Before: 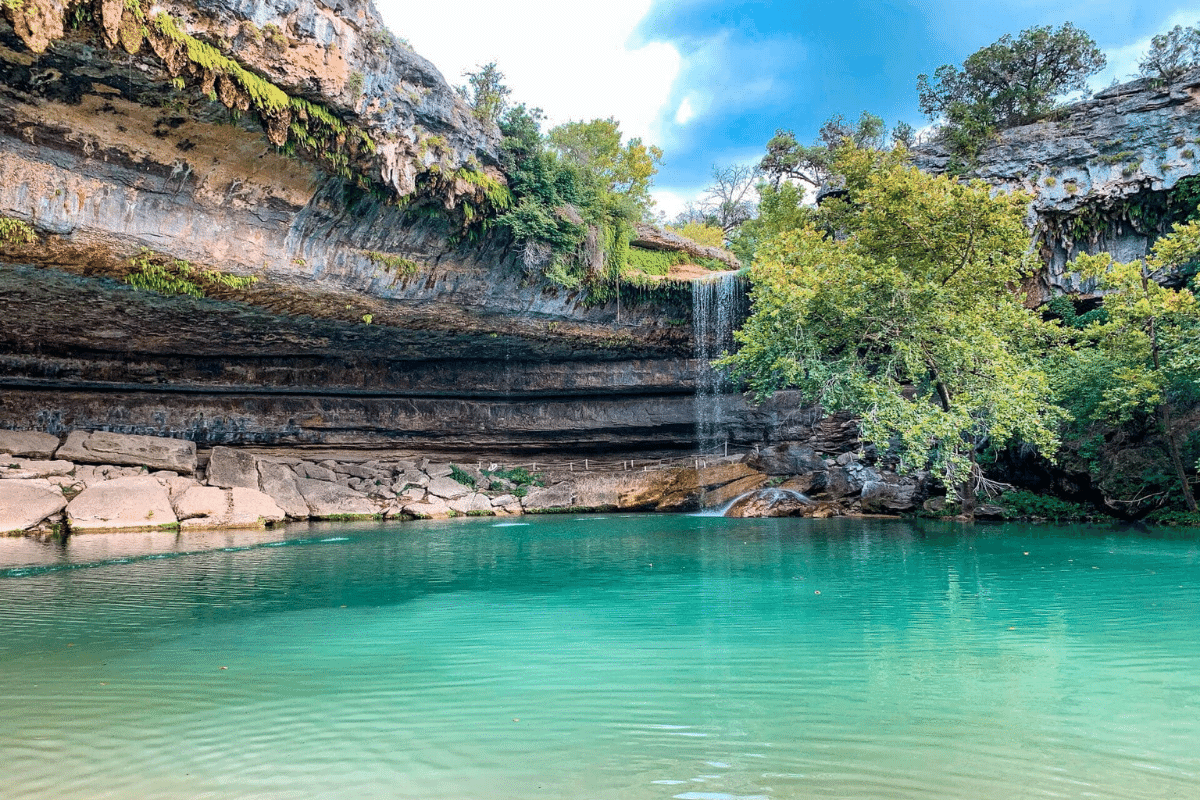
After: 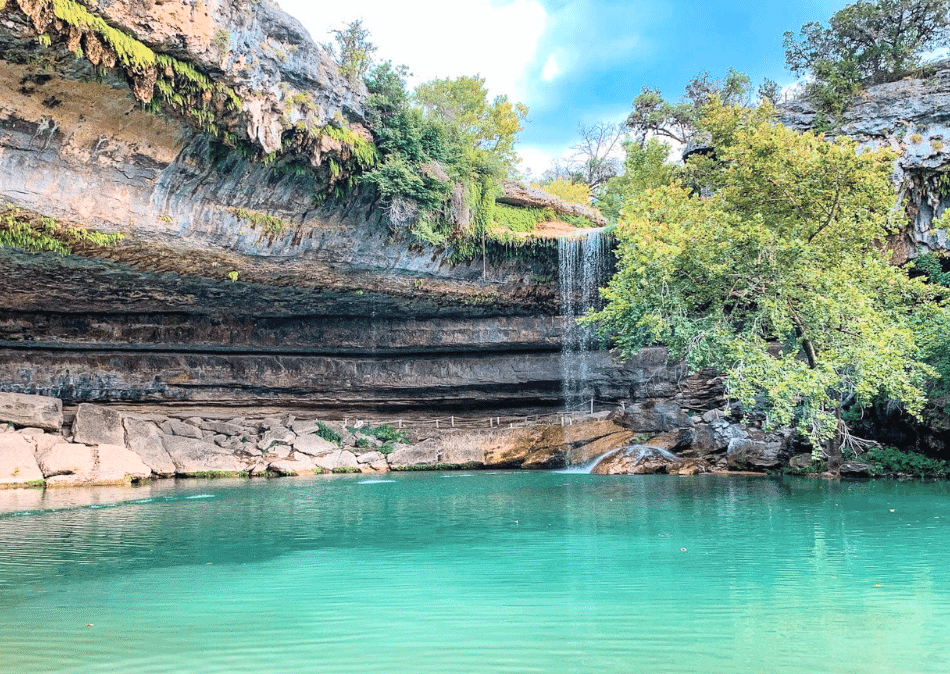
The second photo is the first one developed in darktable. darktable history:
crop: left 11.225%, top 5.381%, right 9.565%, bottom 10.314%
contrast brightness saturation: contrast 0.14, brightness 0.21
rotate and perspective: automatic cropping original format, crop left 0, crop top 0
